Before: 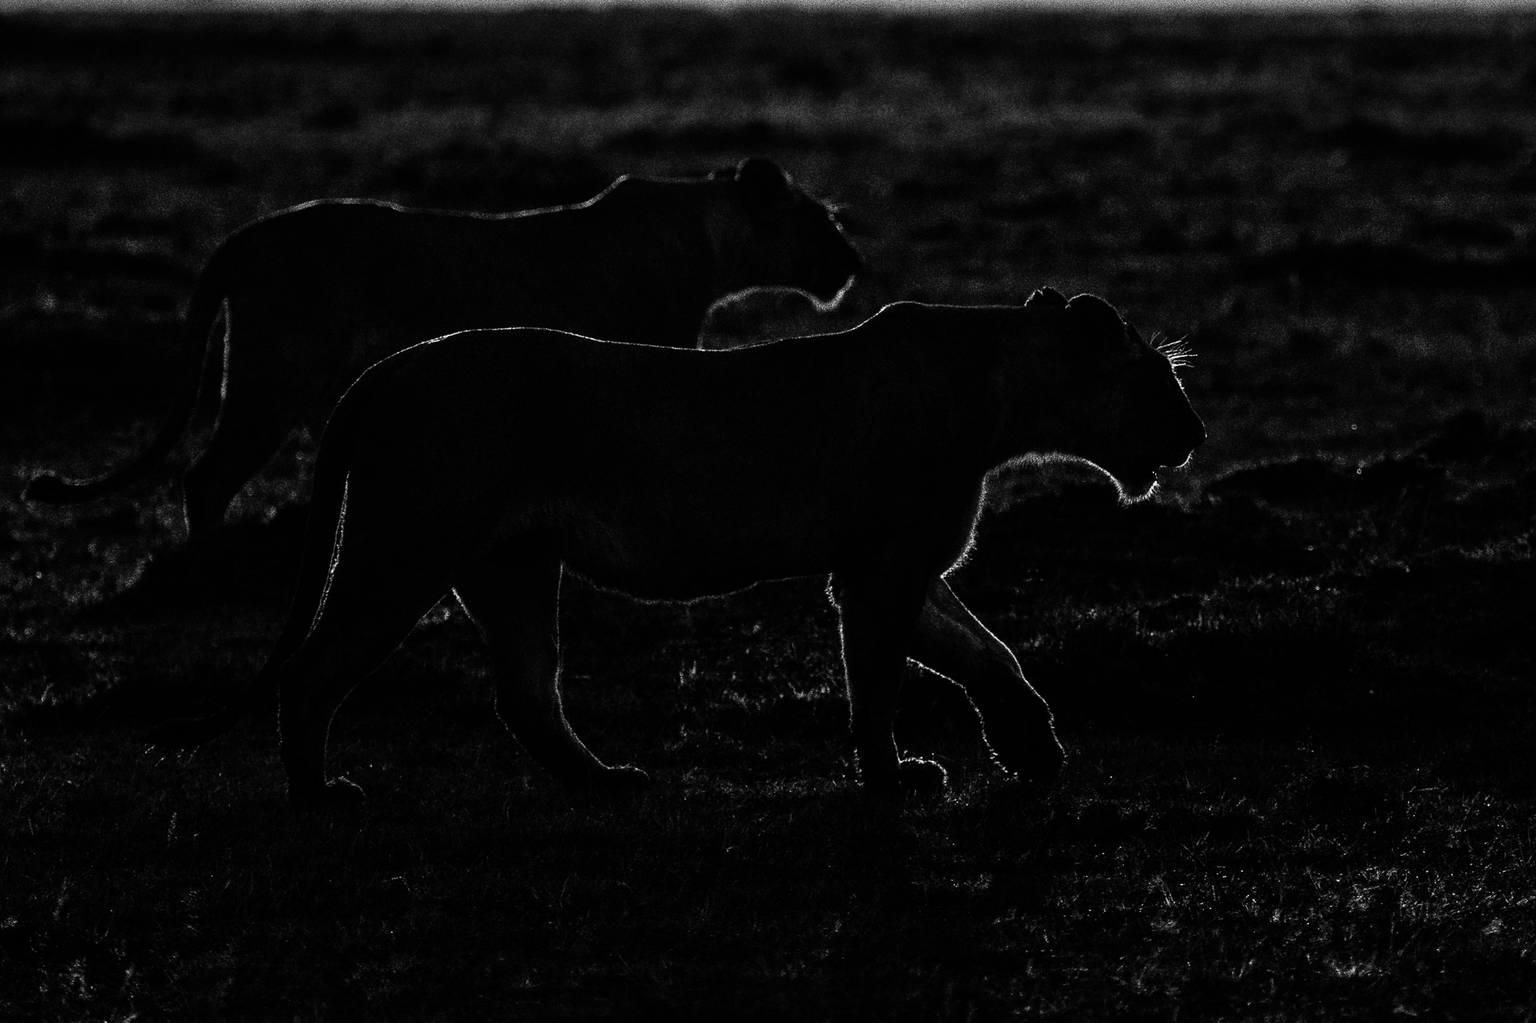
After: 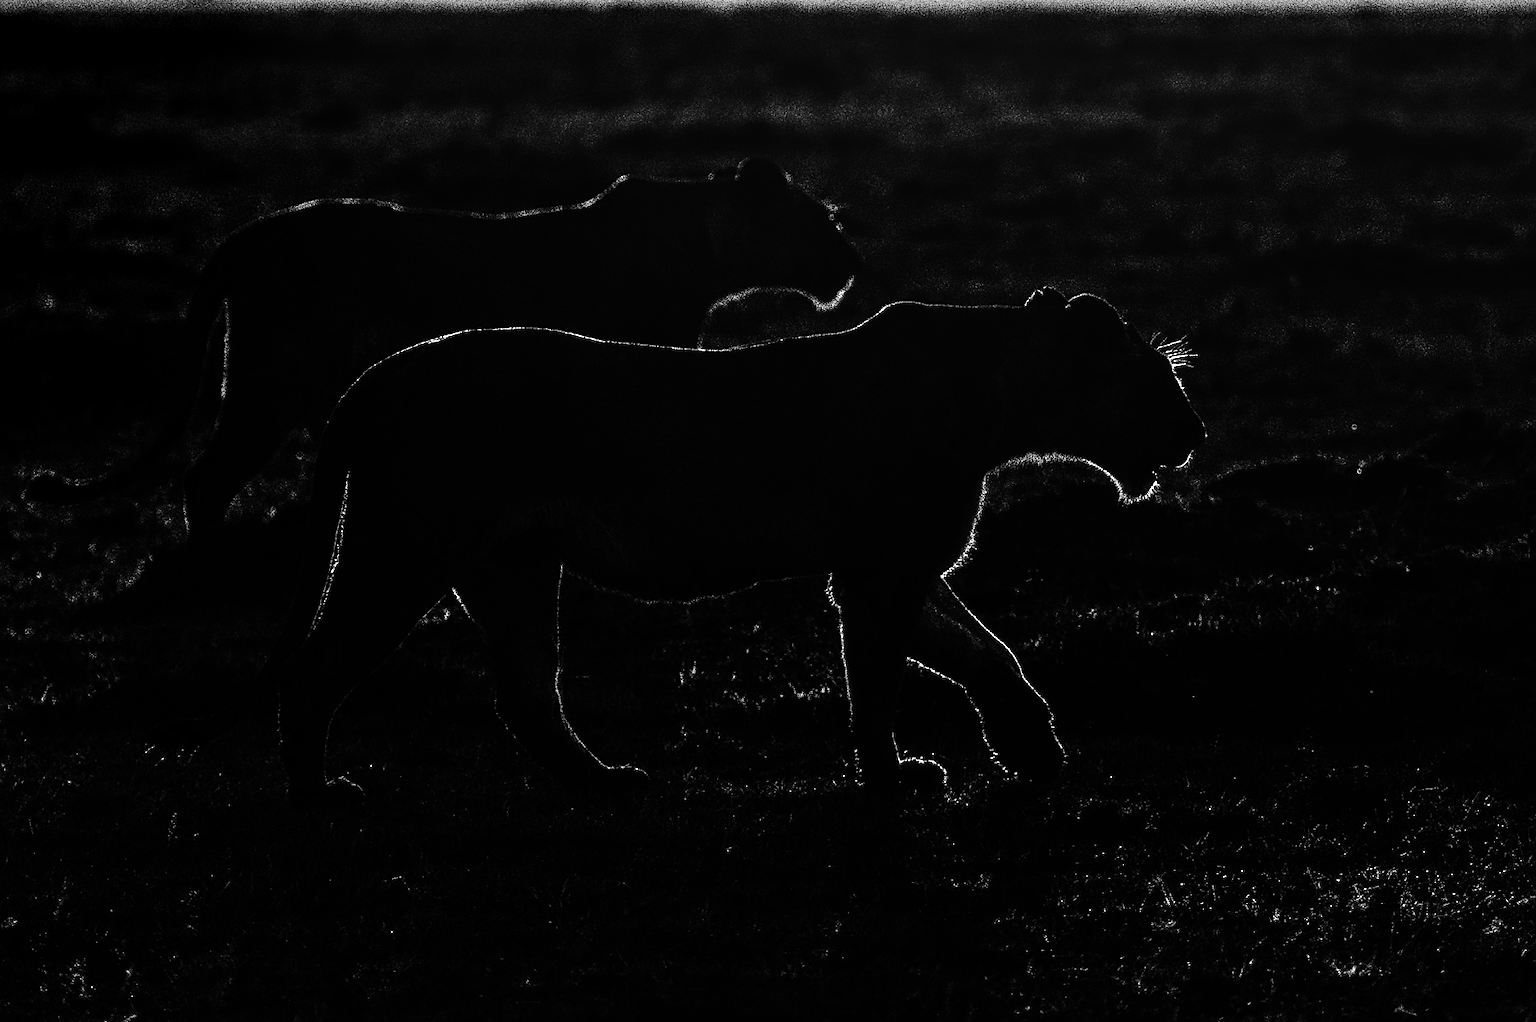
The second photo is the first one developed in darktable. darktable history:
exposure: compensate highlight preservation false
tone curve: curves: ch0 [(0.029, 0) (0.134, 0.063) (0.249, 0.198) (0.378, 0.365) (0.499, 0.529) (1, 1)], color space Lab, linked channels, preserve colors none
color balance rgb: global offset › luminance 0.71%, perceptual saturation grading › global saturation -11.5%, perceptual brilliance grading › highlights 17.77%, perceptual brilliance grading › mid-tones 31.71%, perceptual brilliance grading › shadows -31.01%, global vibrance 50%
sharpen: on, module defaults
local contrast: detail 130%
